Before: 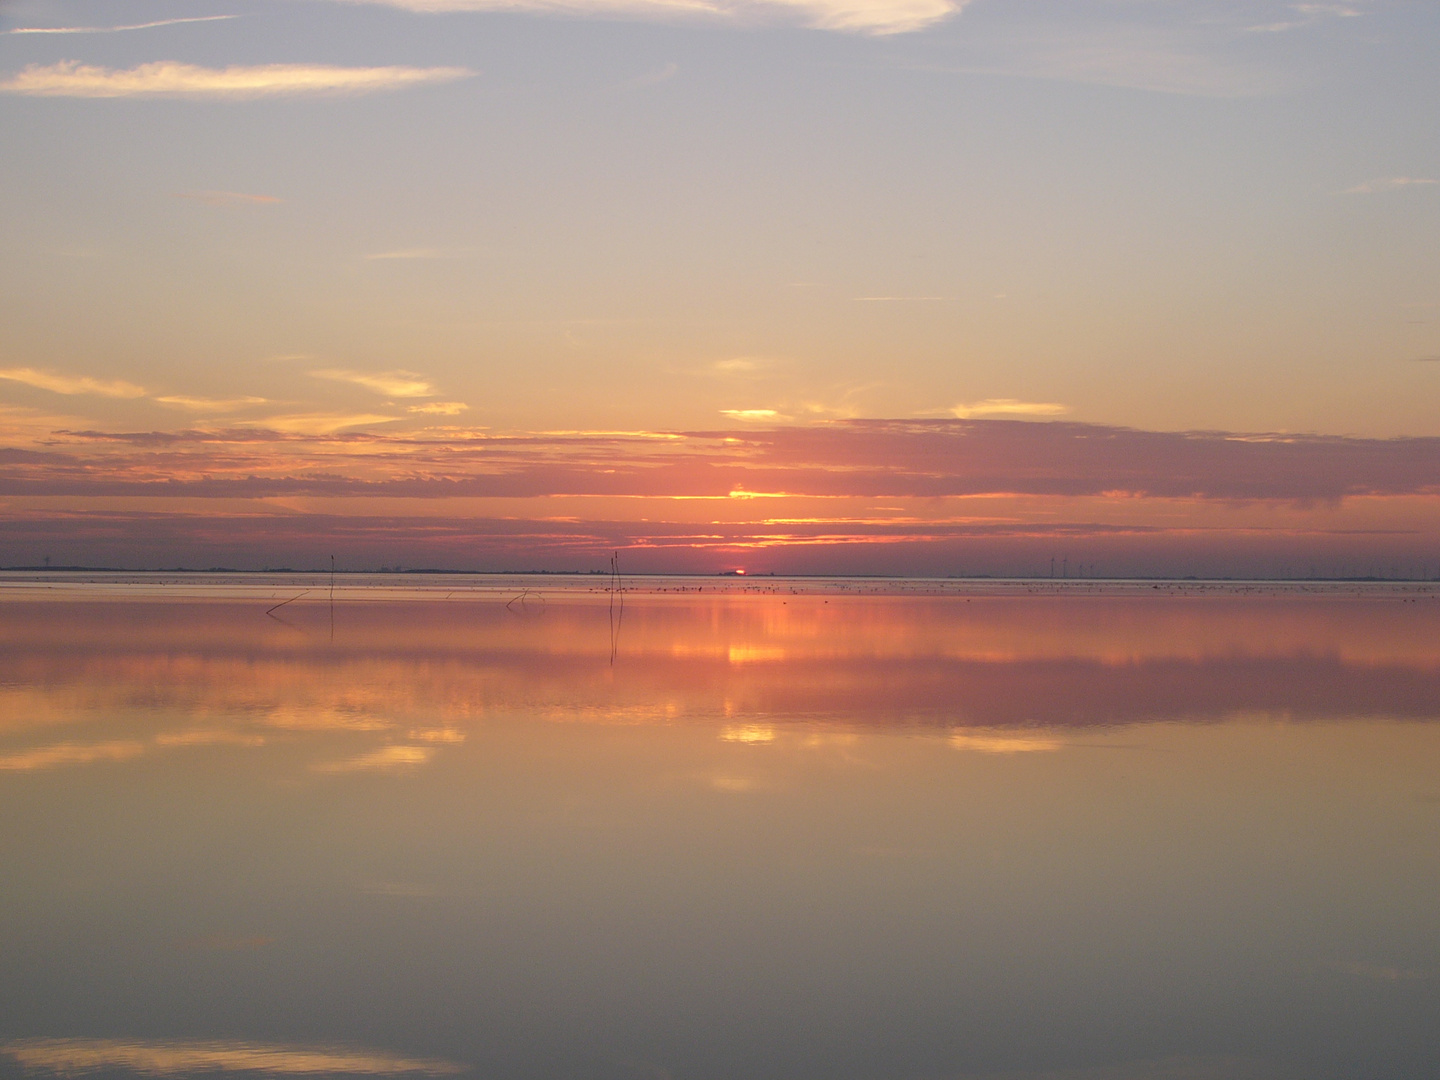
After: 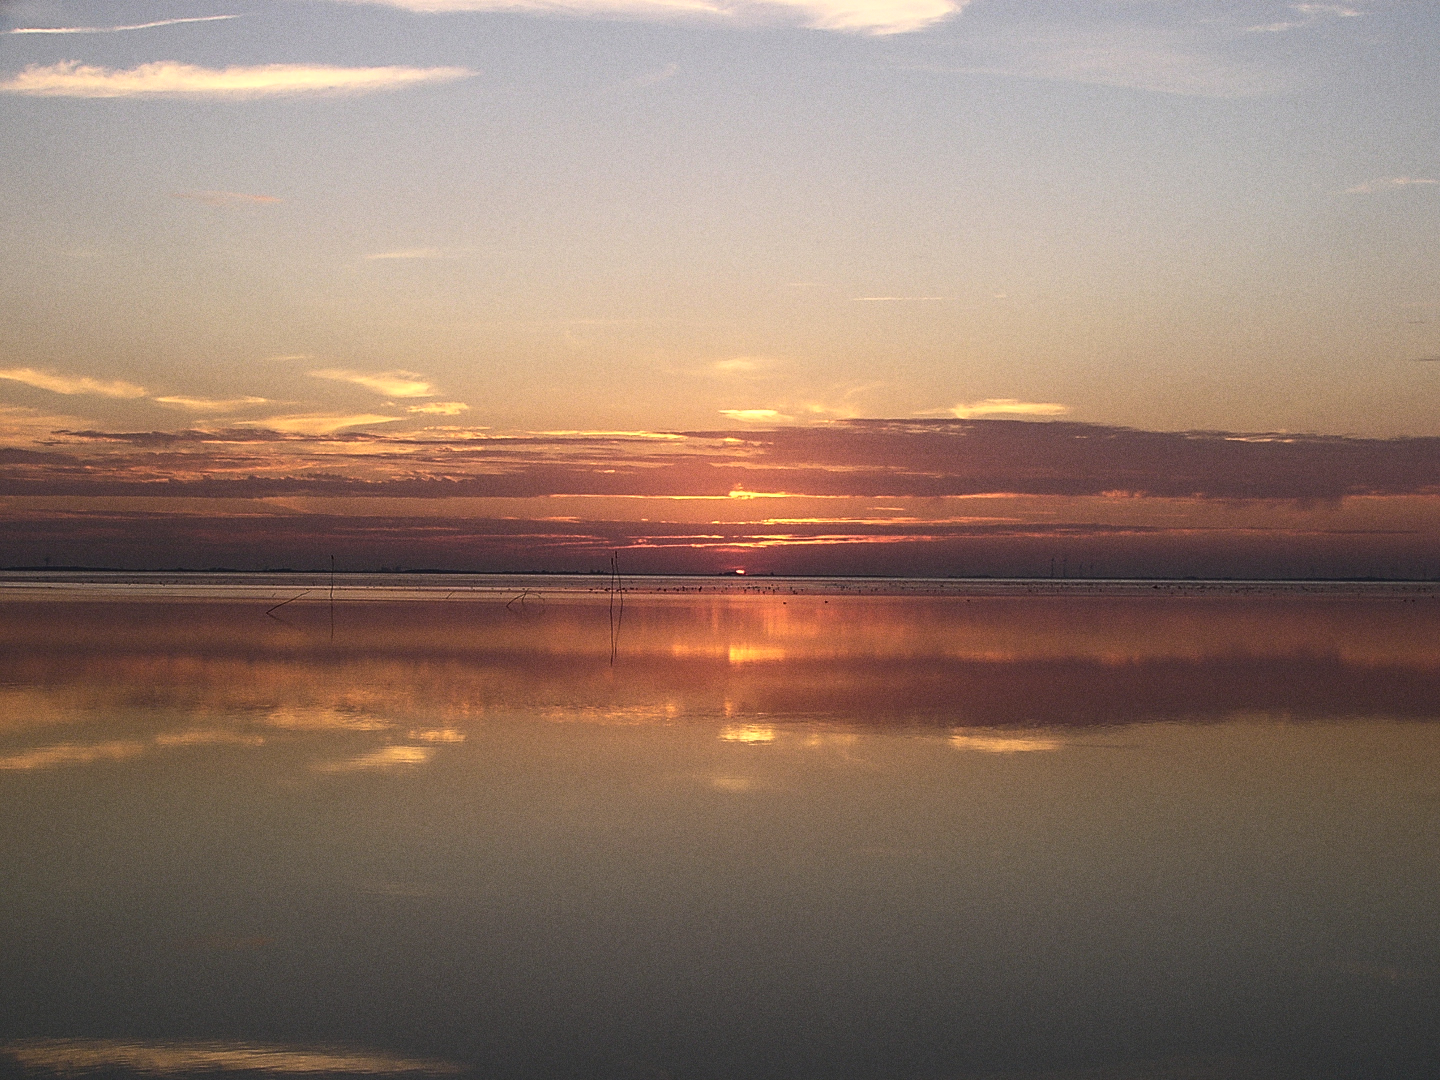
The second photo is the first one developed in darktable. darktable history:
tone curve: curves: ch0 [(0, 0) (0.56, 0.467) (0.846, 0.934) (1, 1)]
sharpen: on, module defaults
grain: coarseness 0.47 ISO
